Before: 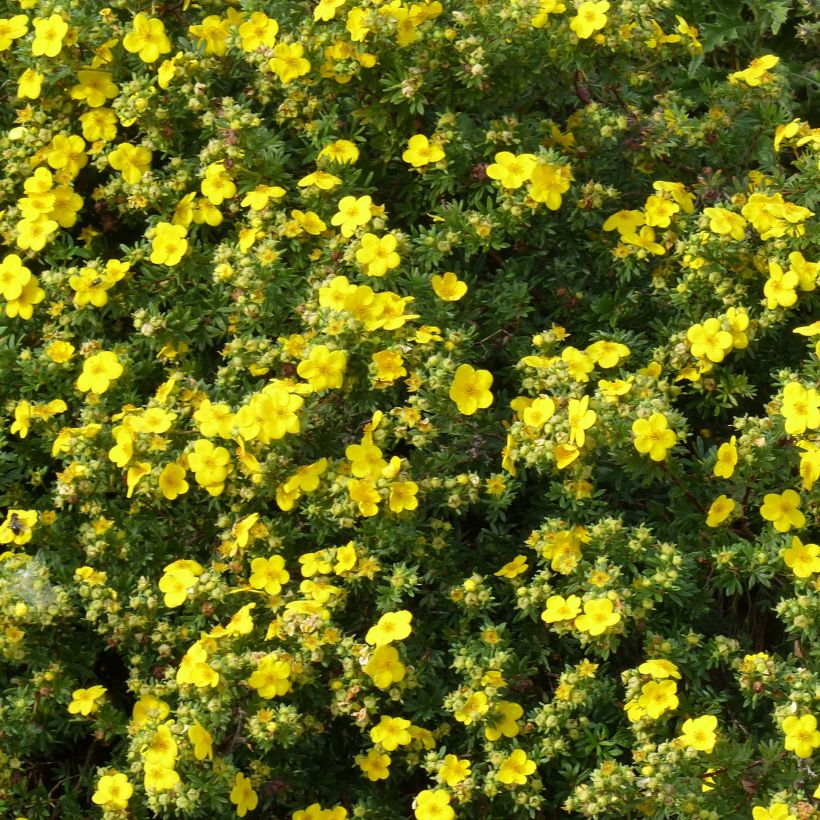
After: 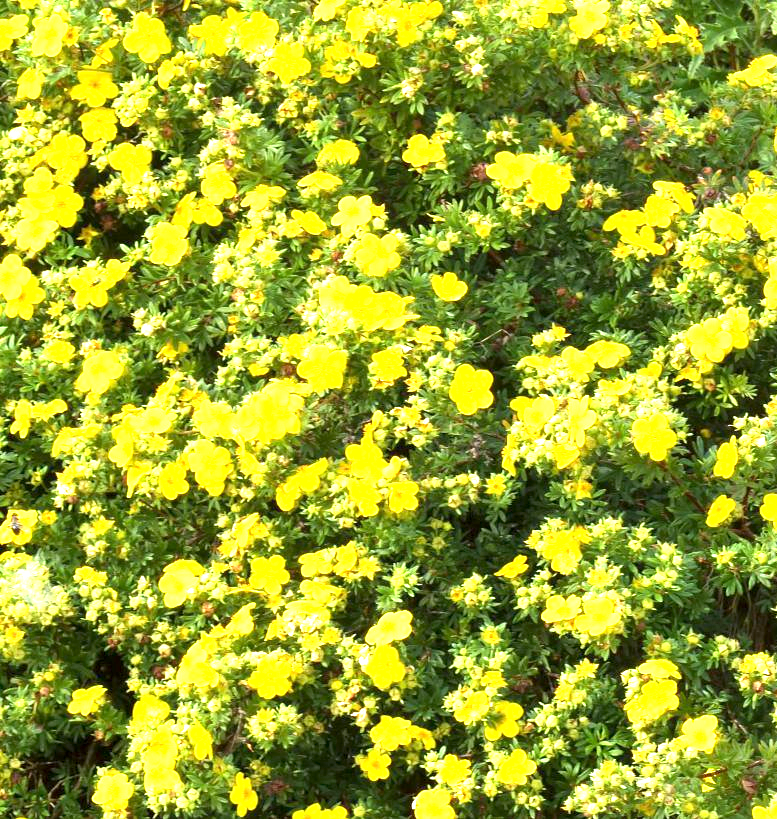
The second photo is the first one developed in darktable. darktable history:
exposure: black level correction 0.001, exposure 1.822 EV, compensate exposure bias true, compensate highlight preservation false
crop and rotate: right 5.167%
